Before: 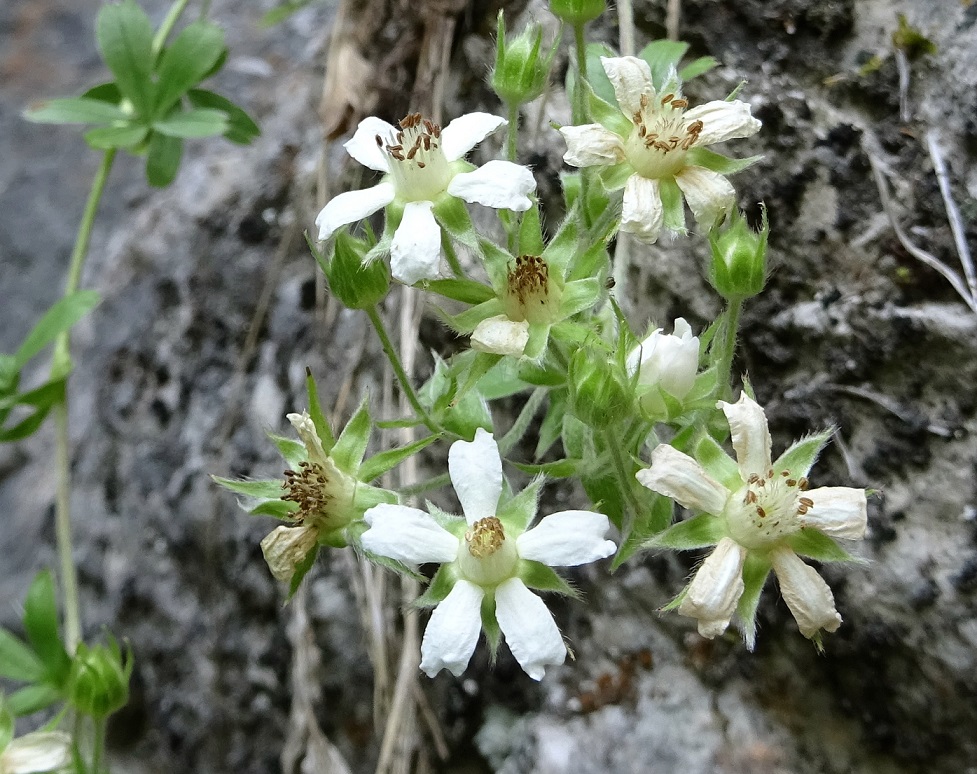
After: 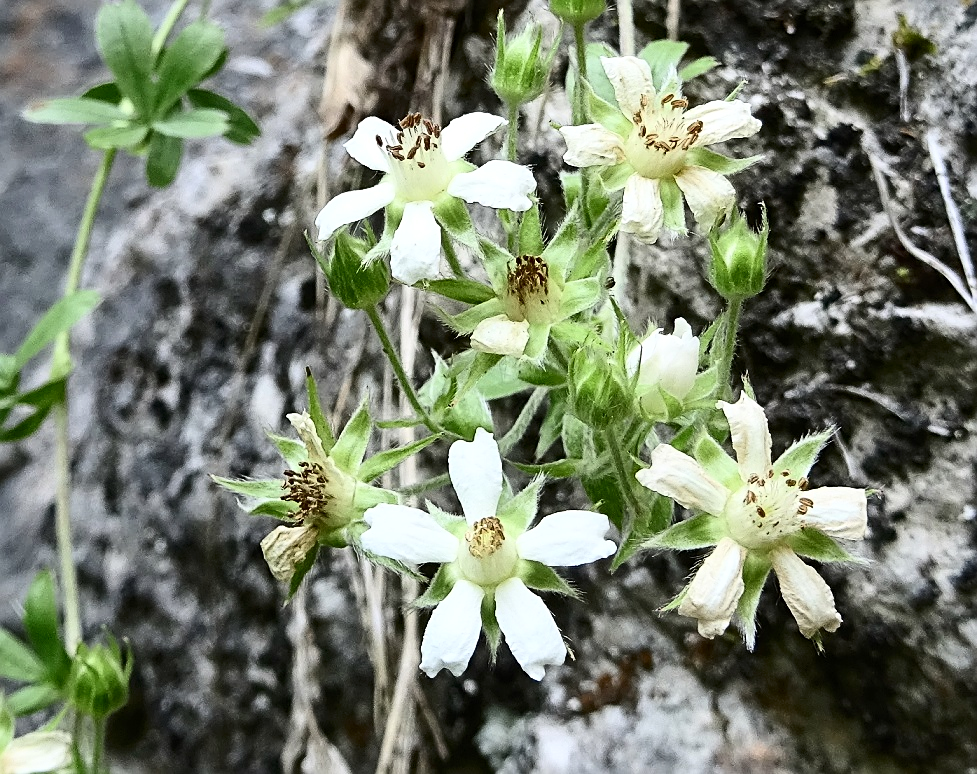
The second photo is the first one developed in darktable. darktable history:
shadows and highlights: shadows 59.05, soften with gaussian
exposure: compensate exposure bias true, compensate highlight preservation false
sharpen: on, module defaults
contrast brightness saturation: contrast 0.374, brightness 0.115
